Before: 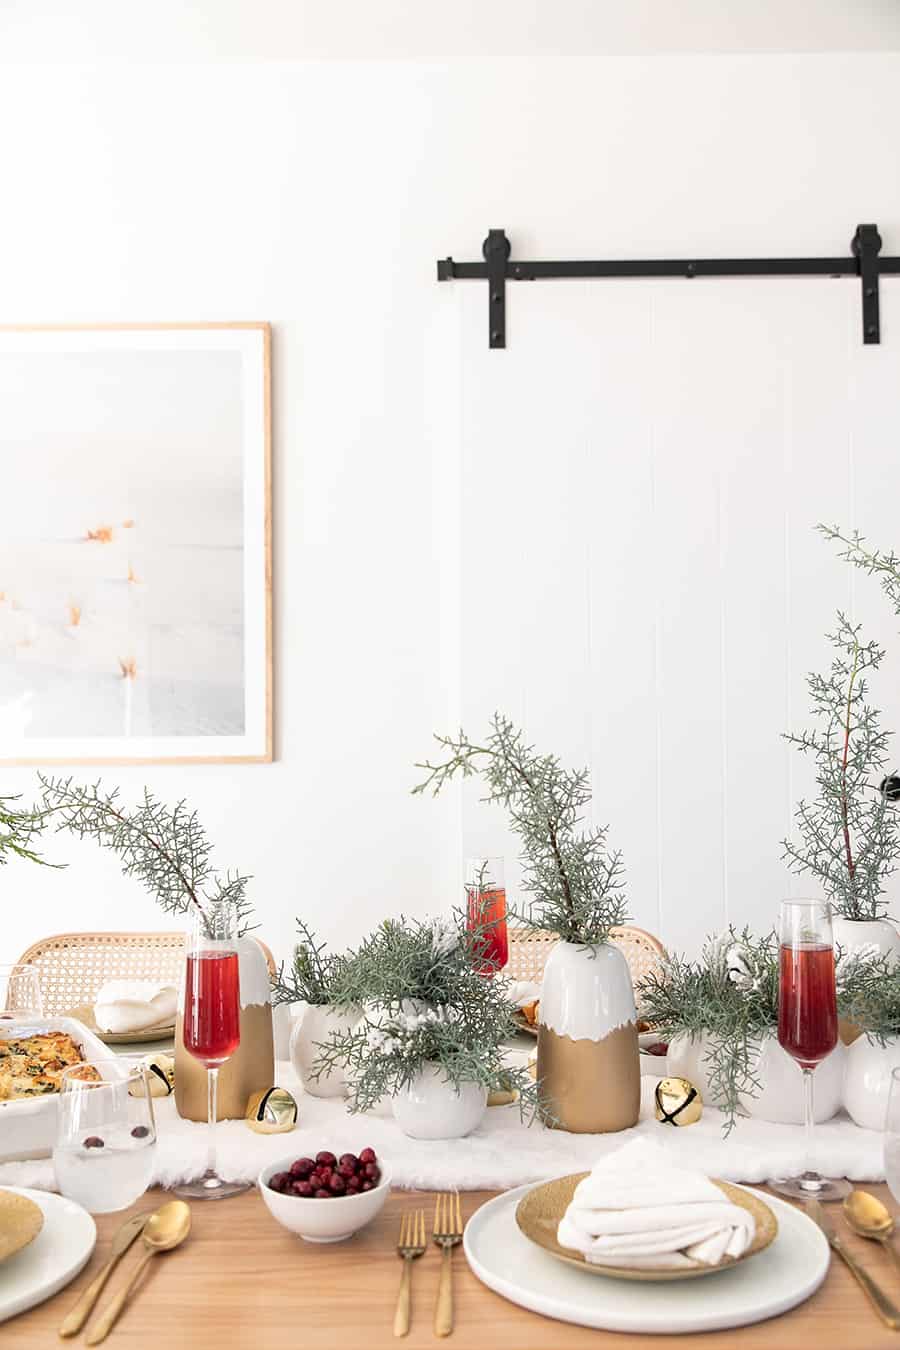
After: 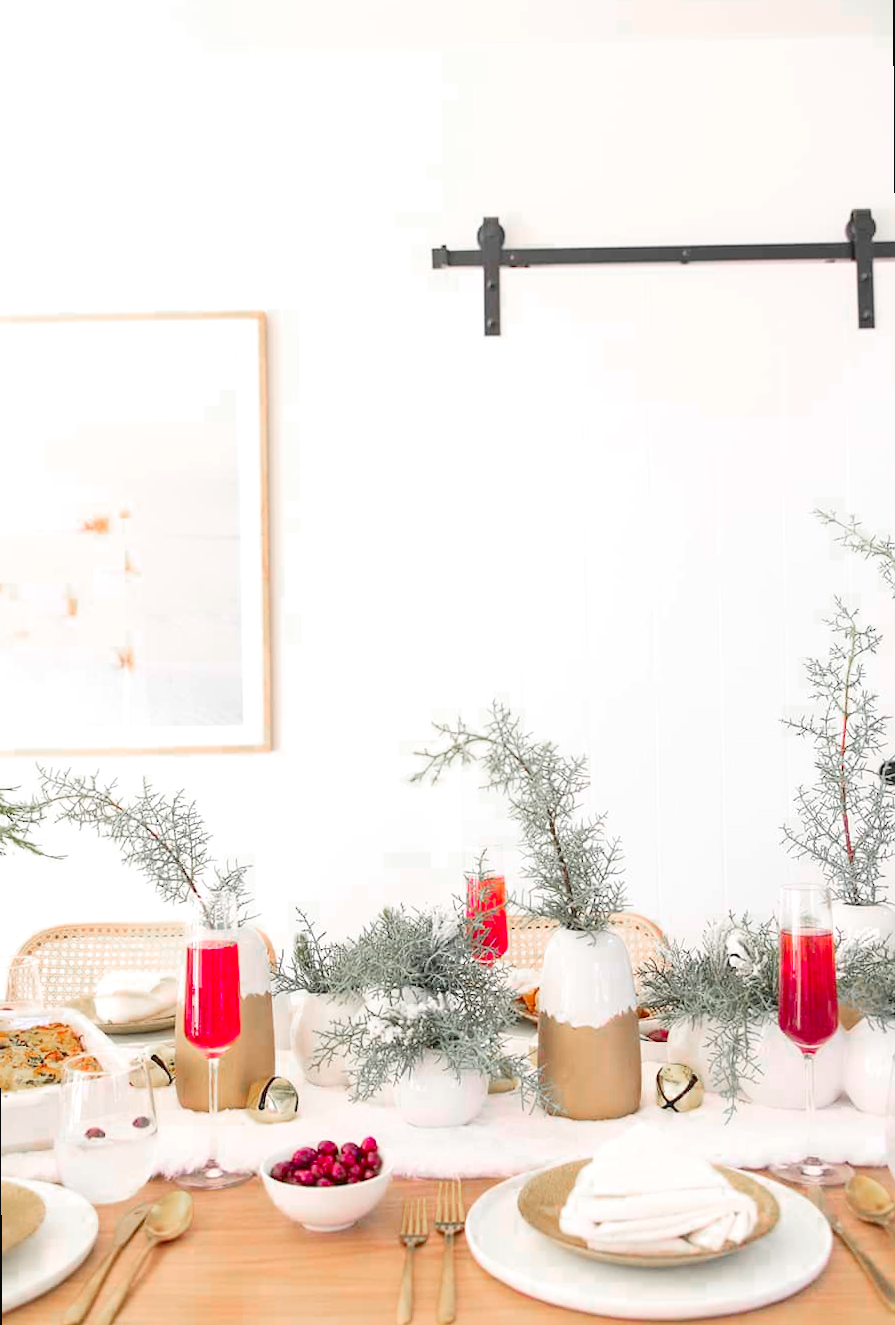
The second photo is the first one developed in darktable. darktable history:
color zones: curves: ch0 [(0, 0.48) (0.209, 0.398) (0.305, 0.332) (0.429, 0.493) (0.571, 0.5) (0.714, 0.5) (0.857, 0.5) (1, 0.48)]; ch1 [(0, 0.736) (0.143, 0.625) (0.225, 0.371) (0.429, 0.256) (0.571, 0.241) (0.714, 0.213) (0.857, 0.48) (1, 0.736)]; ch2 [(0, 0.448) (0.143, 0.498) (0.286, 0.5) (0.429, 0.5) (0.571, 0.5) (0.714, 0.5) (0.857, 0.5) (1, 0.448)]
exposure: black level correction 0, exposure 1.2 EV, compensate exposure bias true, compensate highlight preservation false
rotate and perspective: rotation -0.45°, automatic cropping original format, crop left 0.008, crop right 0.992, crop top 0.012, crop bottom 0.988
color balance rgb: contrast -30%
levels: levels [0, 0.498, 0.996]
contrast brightness saturation: contrast 0.15, brightness 0.05
